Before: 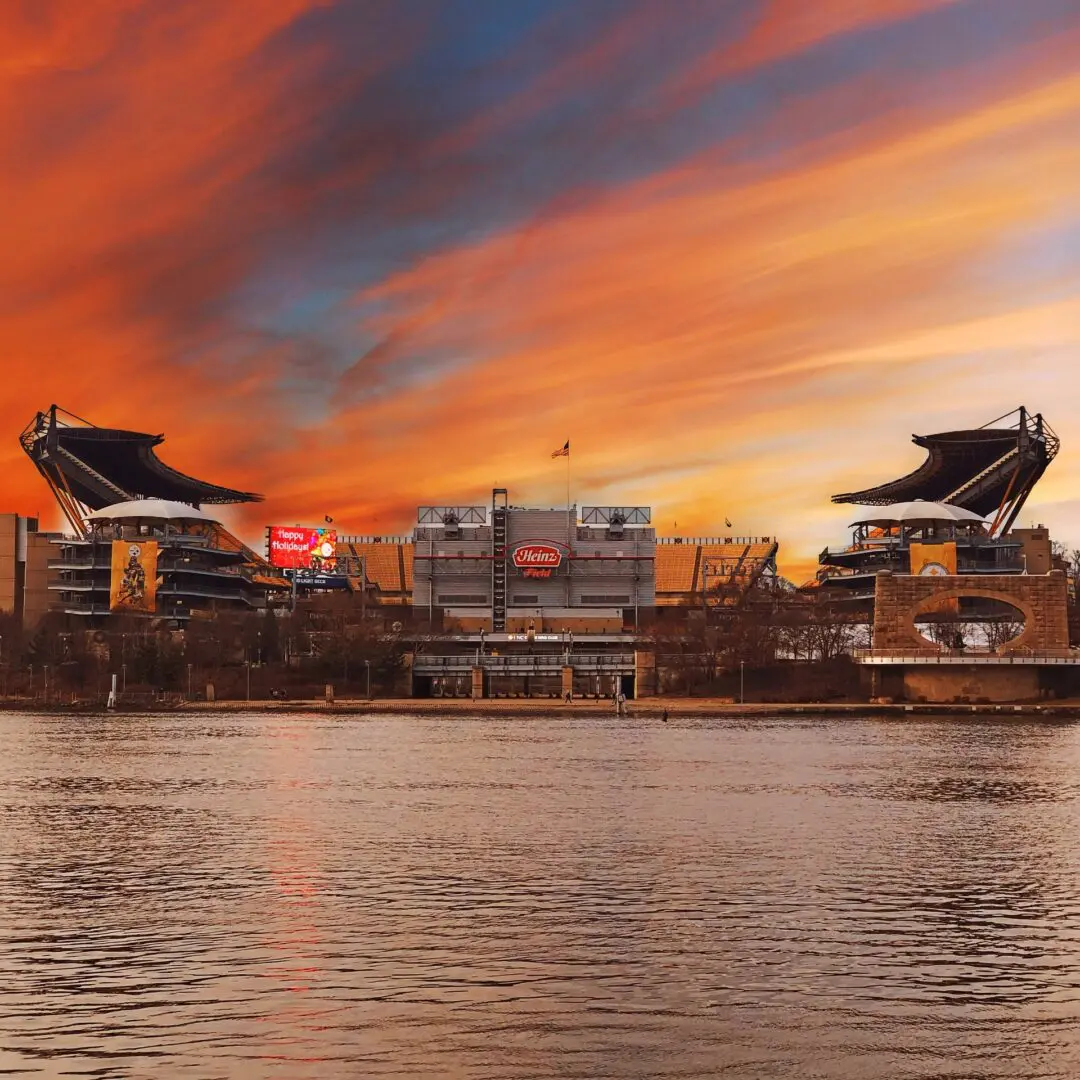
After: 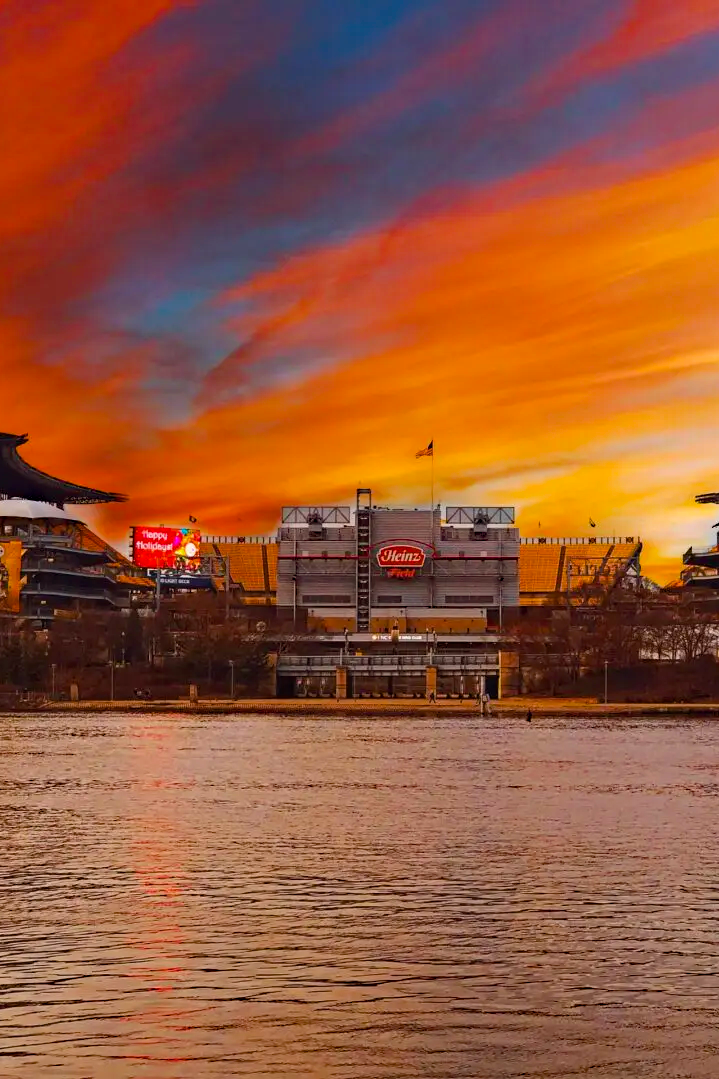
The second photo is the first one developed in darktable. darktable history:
color balance rgb: perceptual saturation grading › global saturation 30%, global vibrance 20%
crop and rotate: left 12.648%, right 20.685%
haze removal: strength 0.29, distance 0.25, compatibility mode true, adaptive false
